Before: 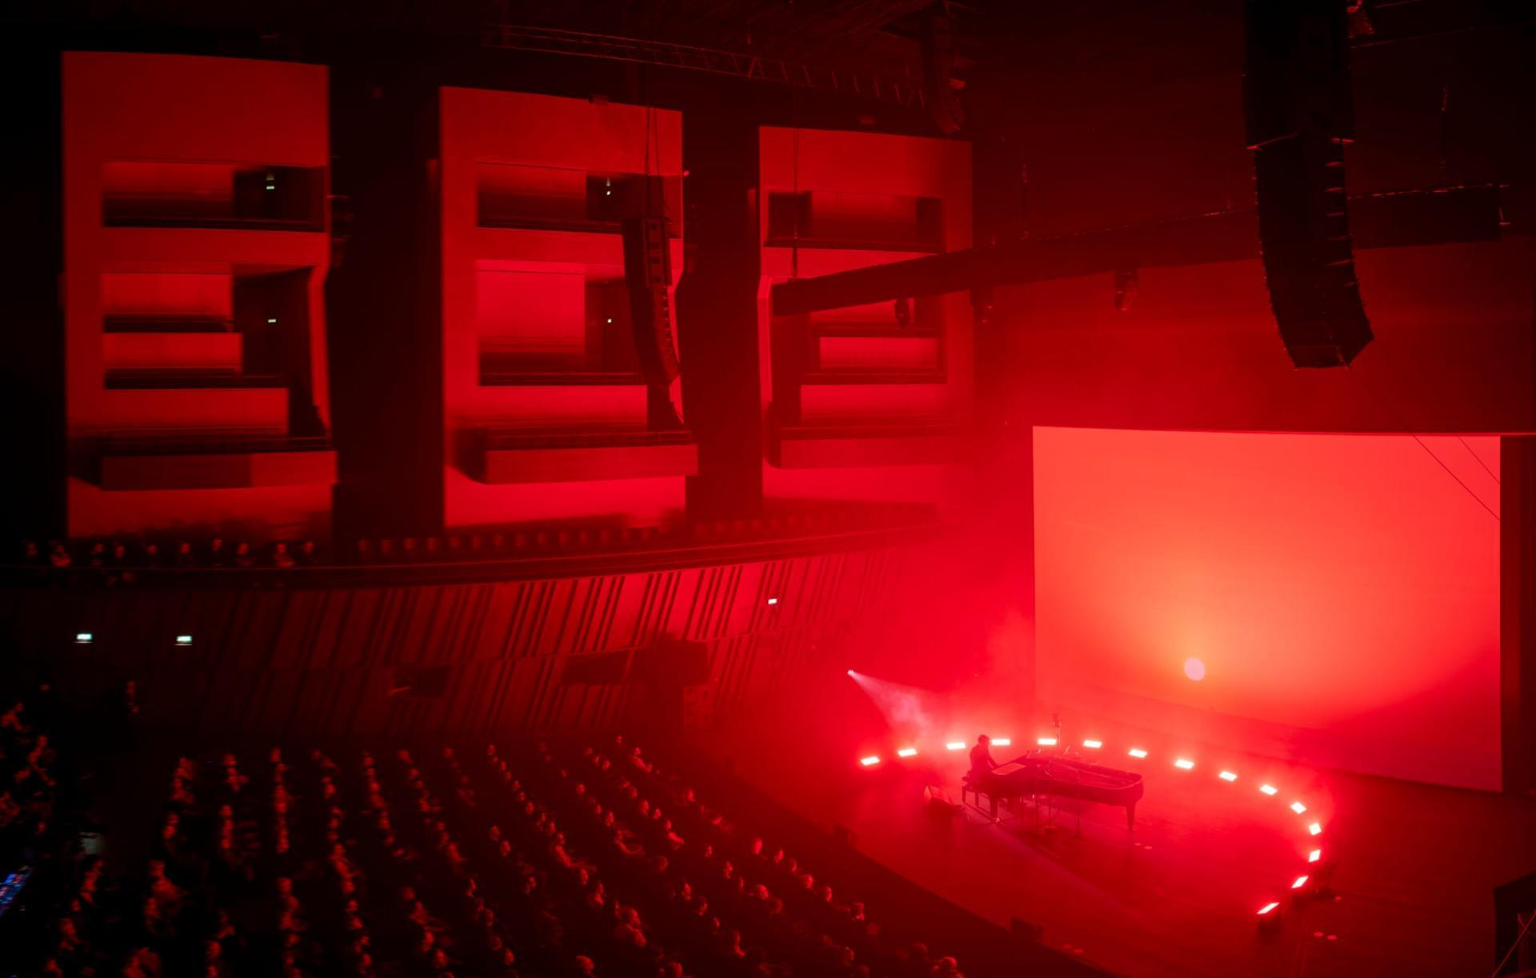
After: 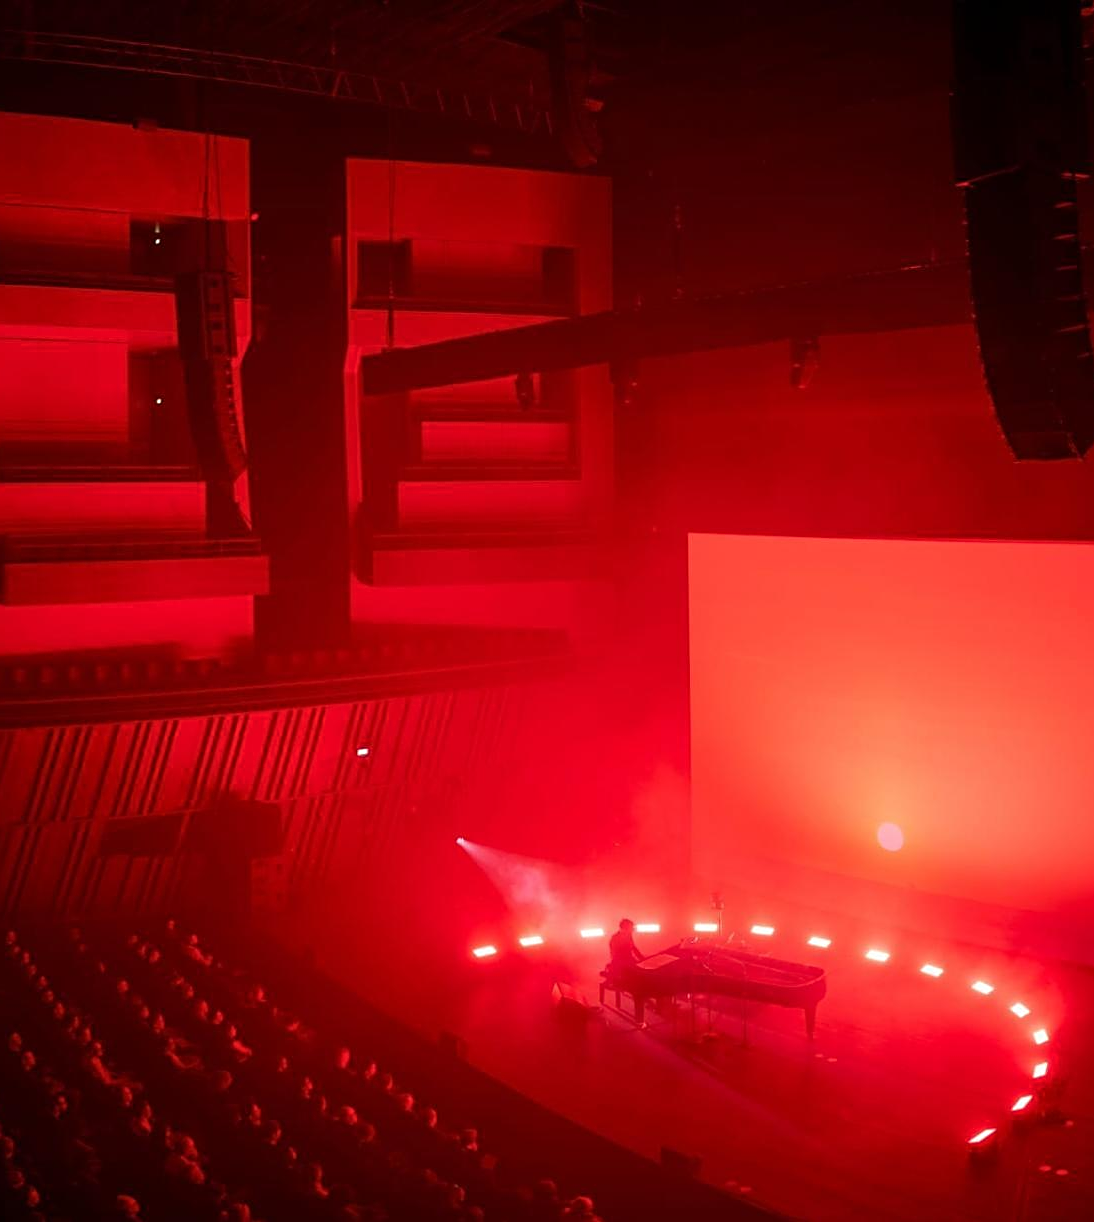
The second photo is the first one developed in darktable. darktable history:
sharpen: on, module defaults
crop: left 31.425%, top 0.015%, right 11.551%
